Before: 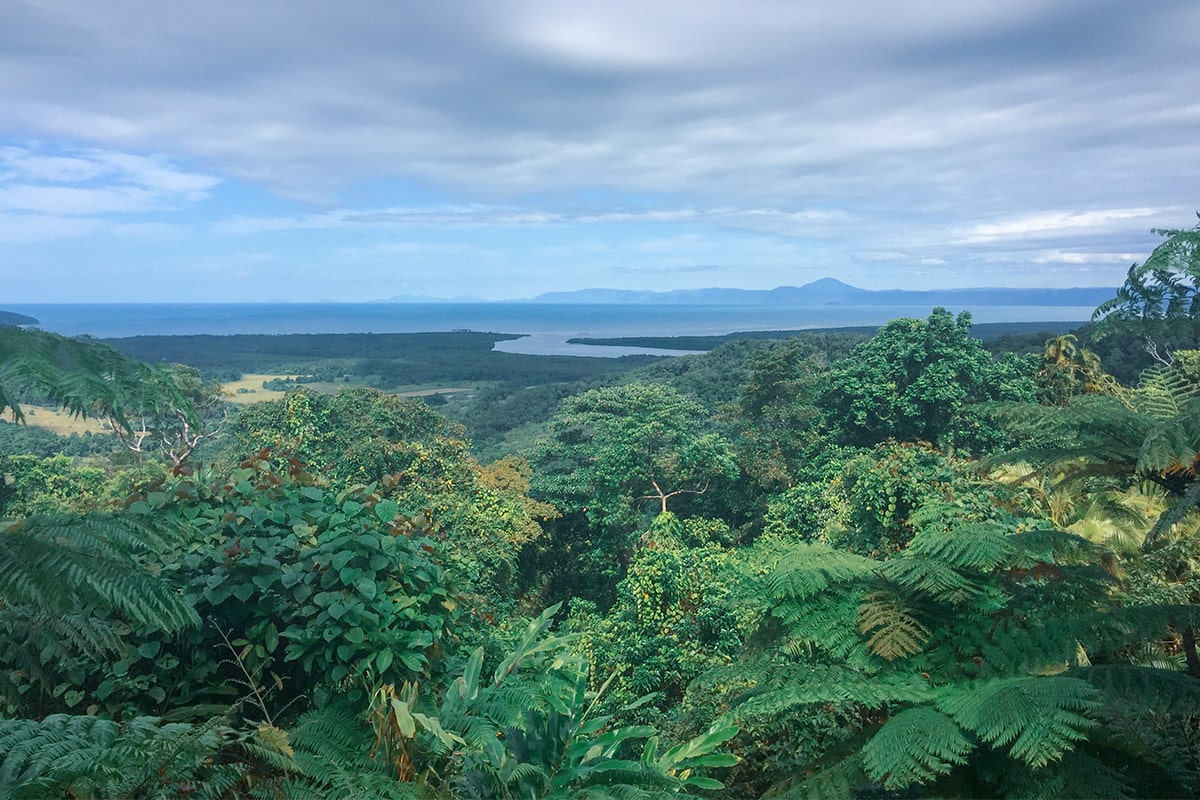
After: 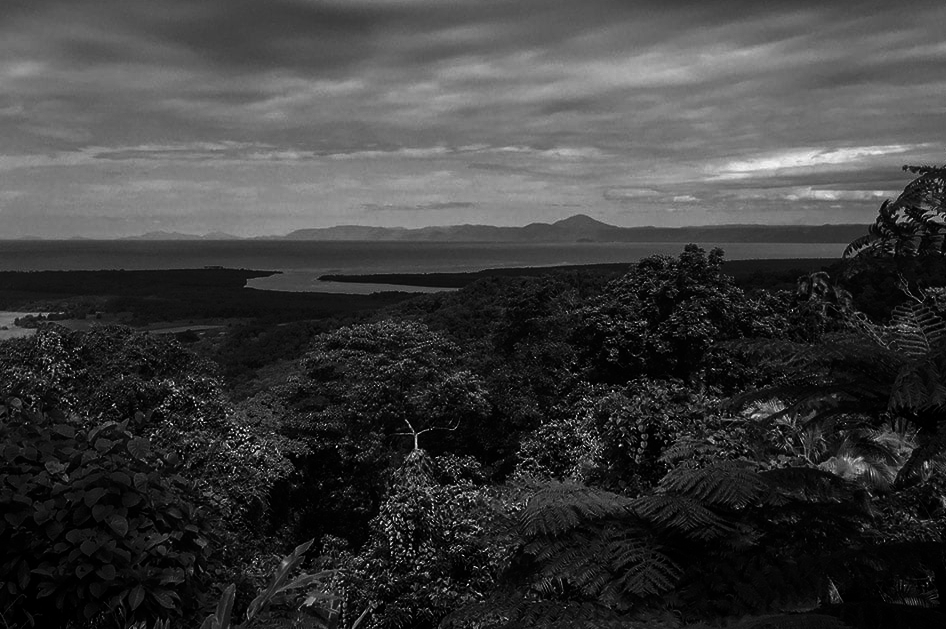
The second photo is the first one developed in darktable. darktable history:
crop and rotate: left 20.74%, top 7.912%, right 0.375%, bottom 13.378%
contrast brightness saturation: contrast 0.02, brightness -1, saturation -1
